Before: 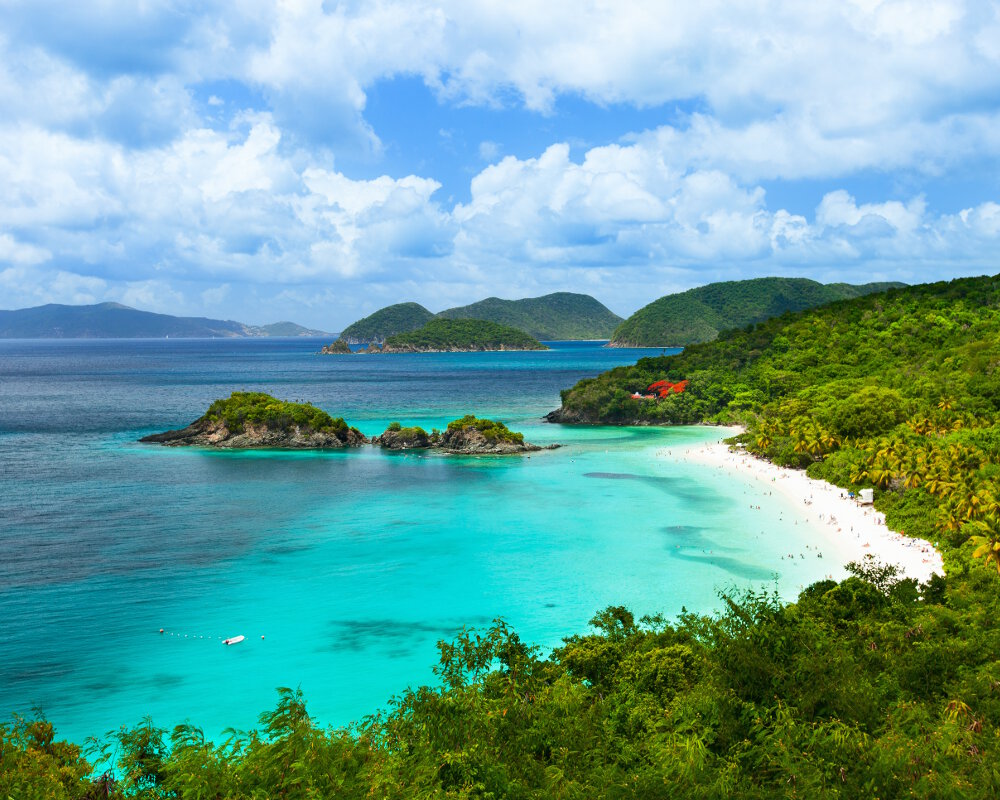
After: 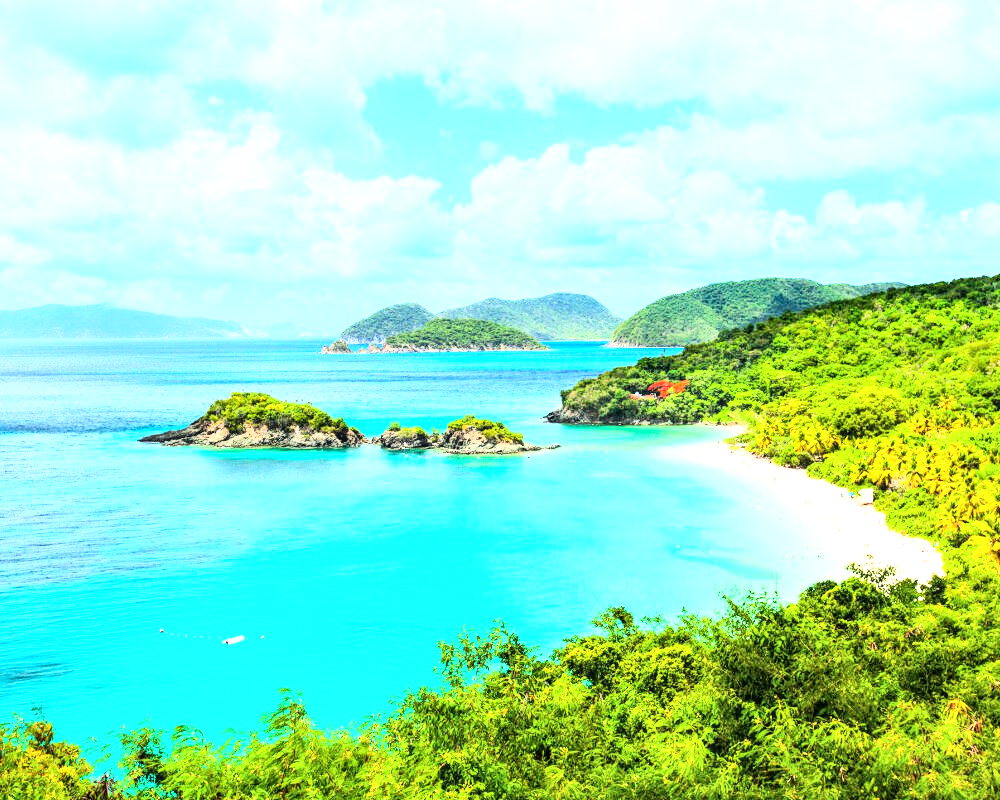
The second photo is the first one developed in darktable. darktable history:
local contrast: on, module defaults
rgb curve: curves: ch0 [(0, 0) (0.21, 0.15) (0.24, 0.21) (0.5, 0.75) (0.75, 0.96) (0.89, 0.99) (1, 1)]; ch1 [(0, 0.02) (0.21, 0.13) (0.25, 0.2) (0.5, 0.67) (0.75, 0.9) (0.89, 0.97) (1, 1)]; ch2 [(0, 0.02) (0.21, 0.13) (0.25, 0.2) (0.5, 0.67) (0.75, 0.9) (0.89, 0.97) (1, 1)], compensate middle gray true
exposure: black level correction 0, exposure 1.2 EV, compensate highlight preservation false
